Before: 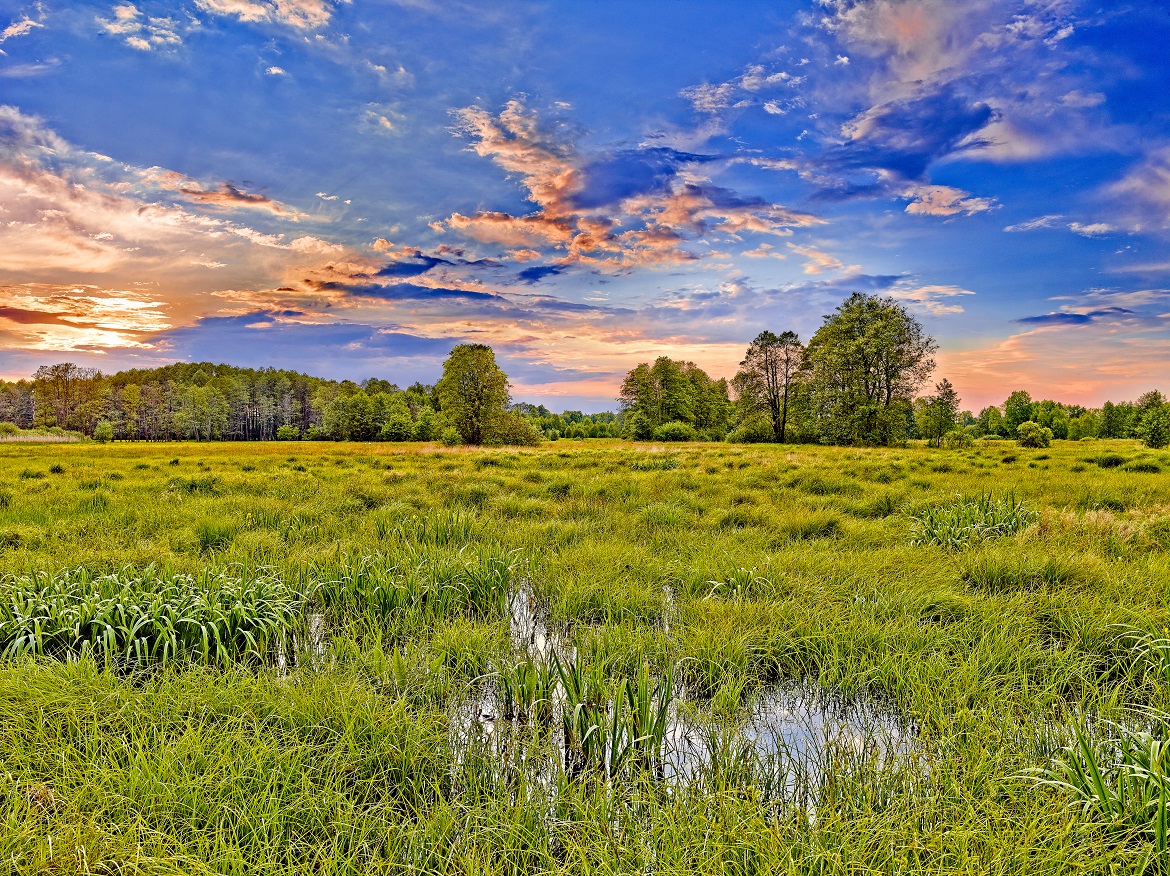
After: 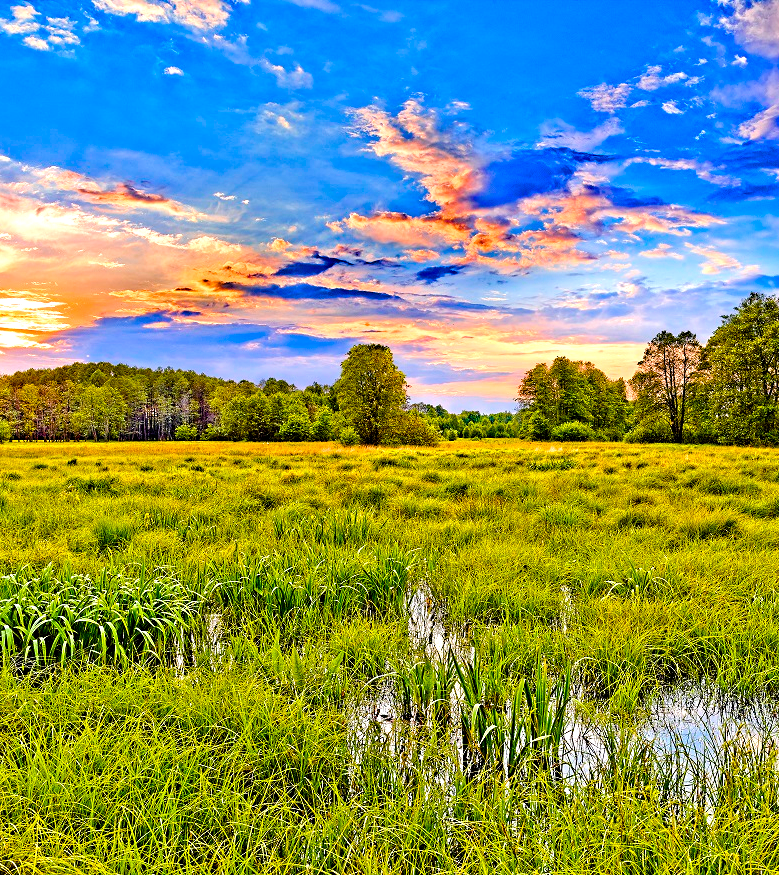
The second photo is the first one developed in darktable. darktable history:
color balance rgb: perceptual saturation grading › global saturation 20%, perceptual saturation grading › highlights -25%, perceptual saturation grading › shadows 25%, global vibrance 50%
tone equalizer: -8 EV -0.417 EV, -7 EV -0.389 EV, -6 EV -0.333 EV, -5 EV -0.222 EV, -3 EV 0.222 EV, -2 EV 0.333 EV, -1 EV 0.389 EV, +0 EV 0.417 EV, edges refinement/feathering 500, mask exposure compensation -1.57 EV, preserve details no
exposure: exposure 0.197 EV, compensate highlight preservation false
crop and rotate: left 8.786%, right 24.548%
sharpen: radius 5.325, amount 0.312, threshold 26.433
